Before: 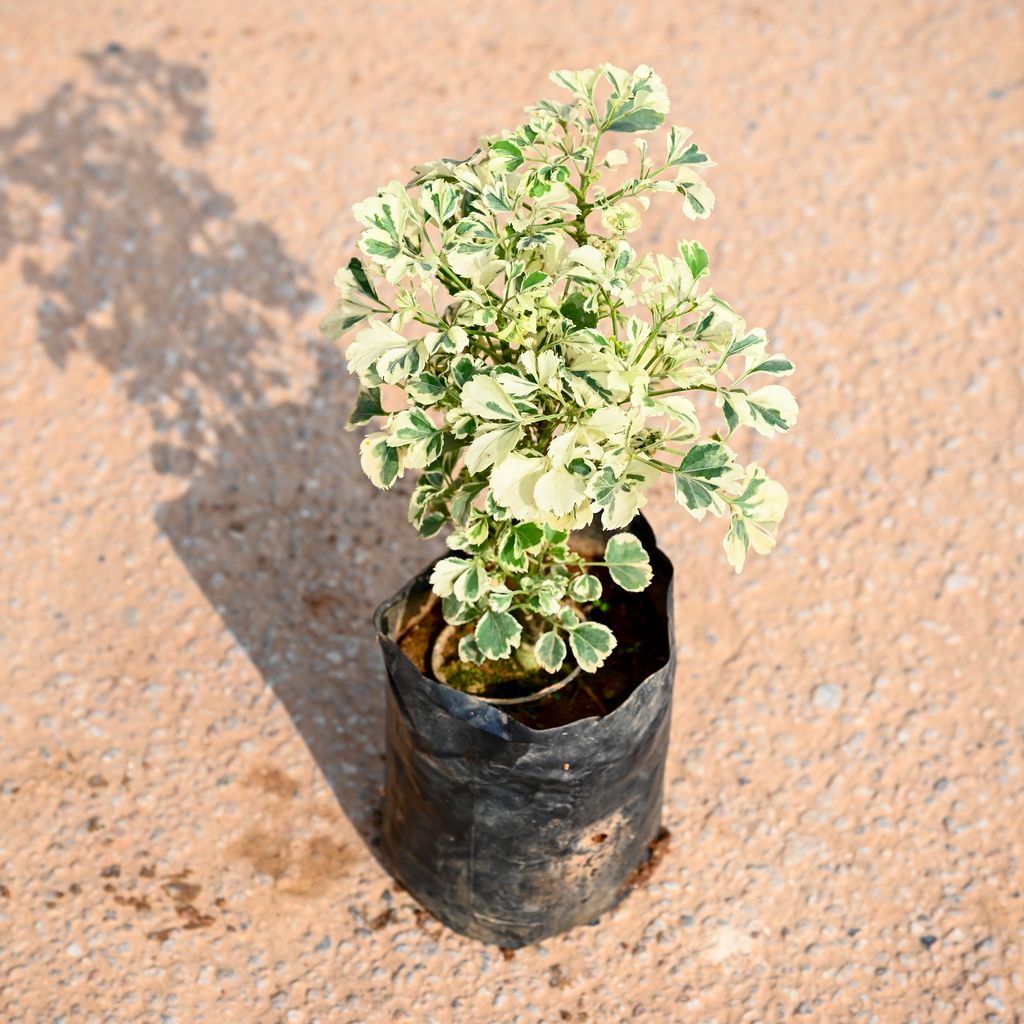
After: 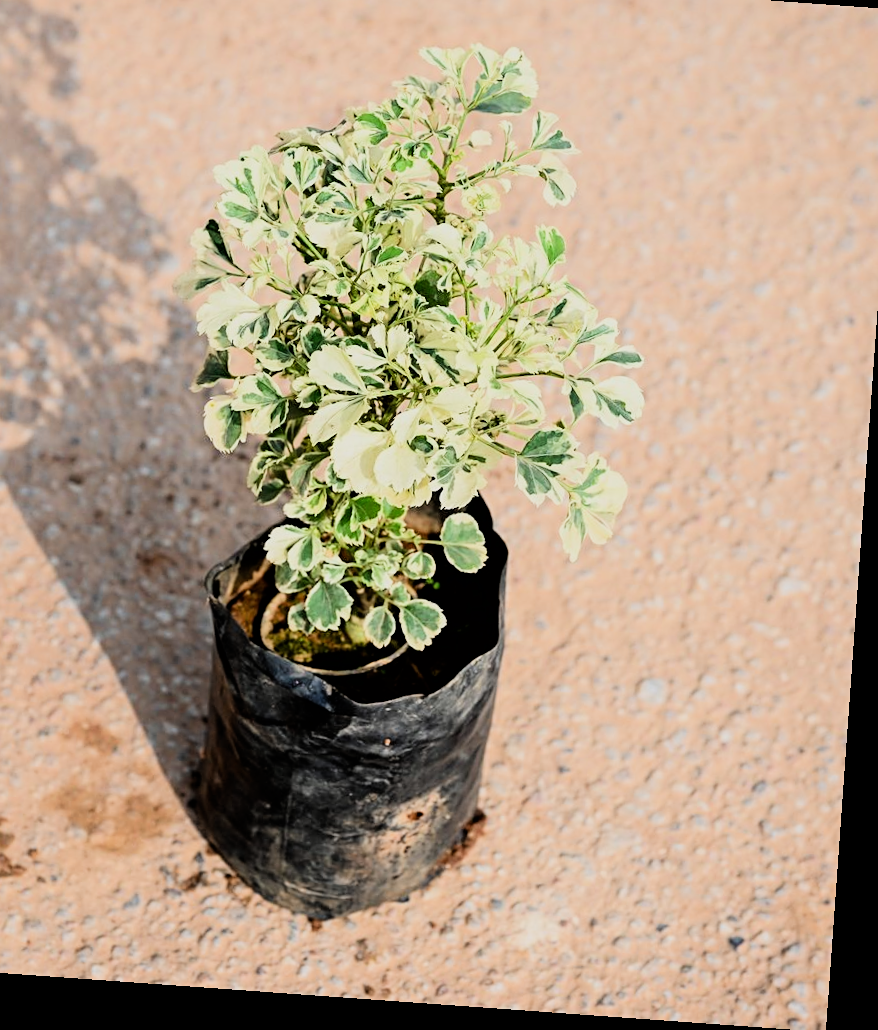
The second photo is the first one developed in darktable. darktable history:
crop and rotate: left 17.959%, top 5.771%, right 1.742%
filmic rgb: black relative exposure -5 EV, hardness 2.88, contrast 1.3
rotate and perspective: rotation 4.1°, automatic cropping off
sharpen: amount 0.2
